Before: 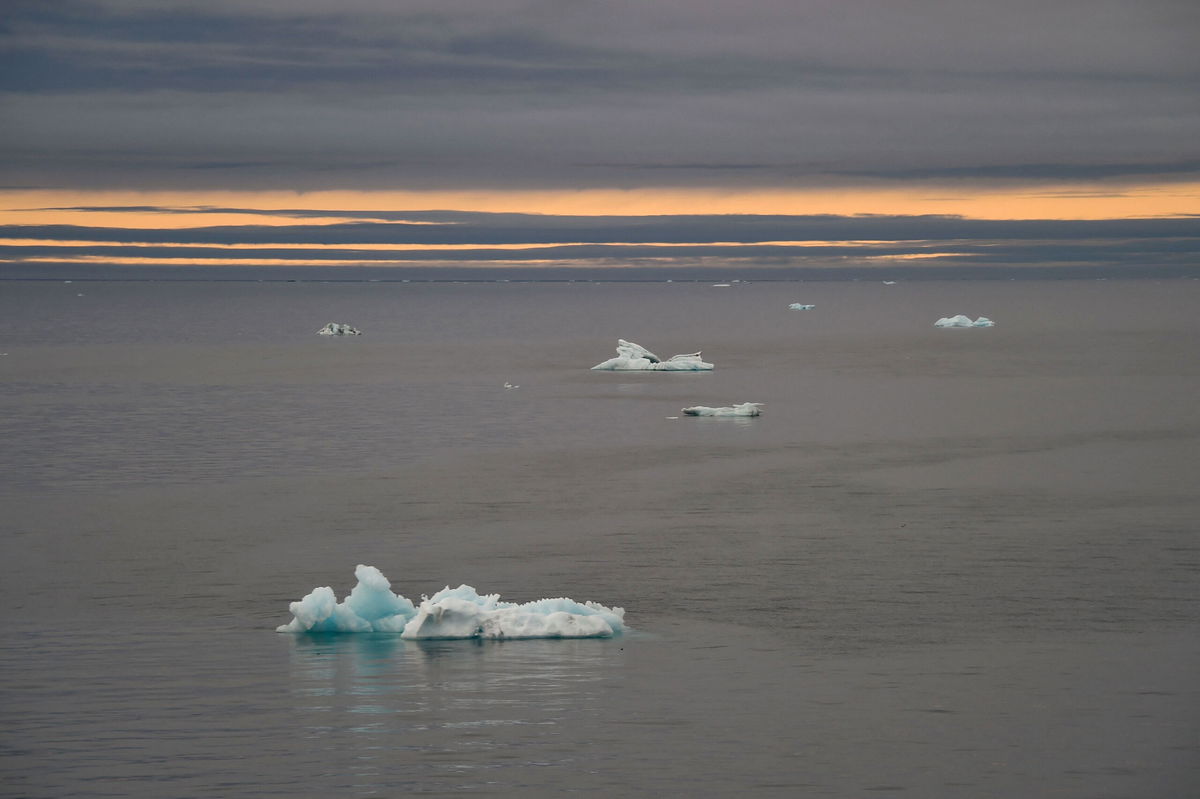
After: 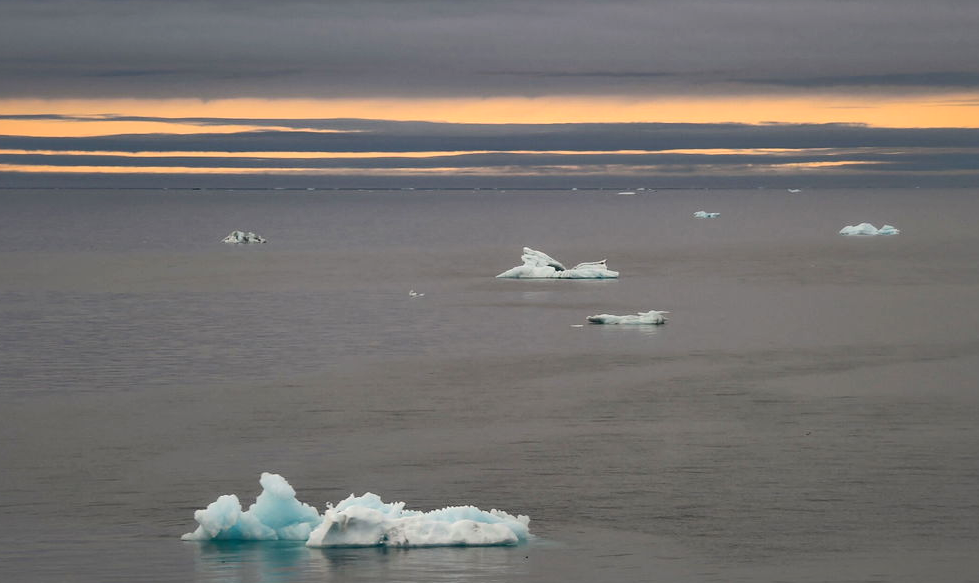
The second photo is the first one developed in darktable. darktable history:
tone equalizer: -8 EV -0.427 EV, -7 EV -0.358 EV, -6 EV -0.339 EV, -5 EV -0.209 EV, -3 EV 0.207 EV, -2 EV 0.347 EV, -1 EV 0.399 EV, +0 EV 0.446 EV, smoothing diameter 2.06%, edges refinement/feathering 18.88, mask exposure compensation -1.57 EV, filter diffusion 5
shadows and highlights: on, module defaults
local contrast: mode bilateral grid, contrast 19, coarseness 51, detail 119%, midtone range 0.2
crop: left 7.94%, top 11.549%, right 10.458%, bottom 15.468%
